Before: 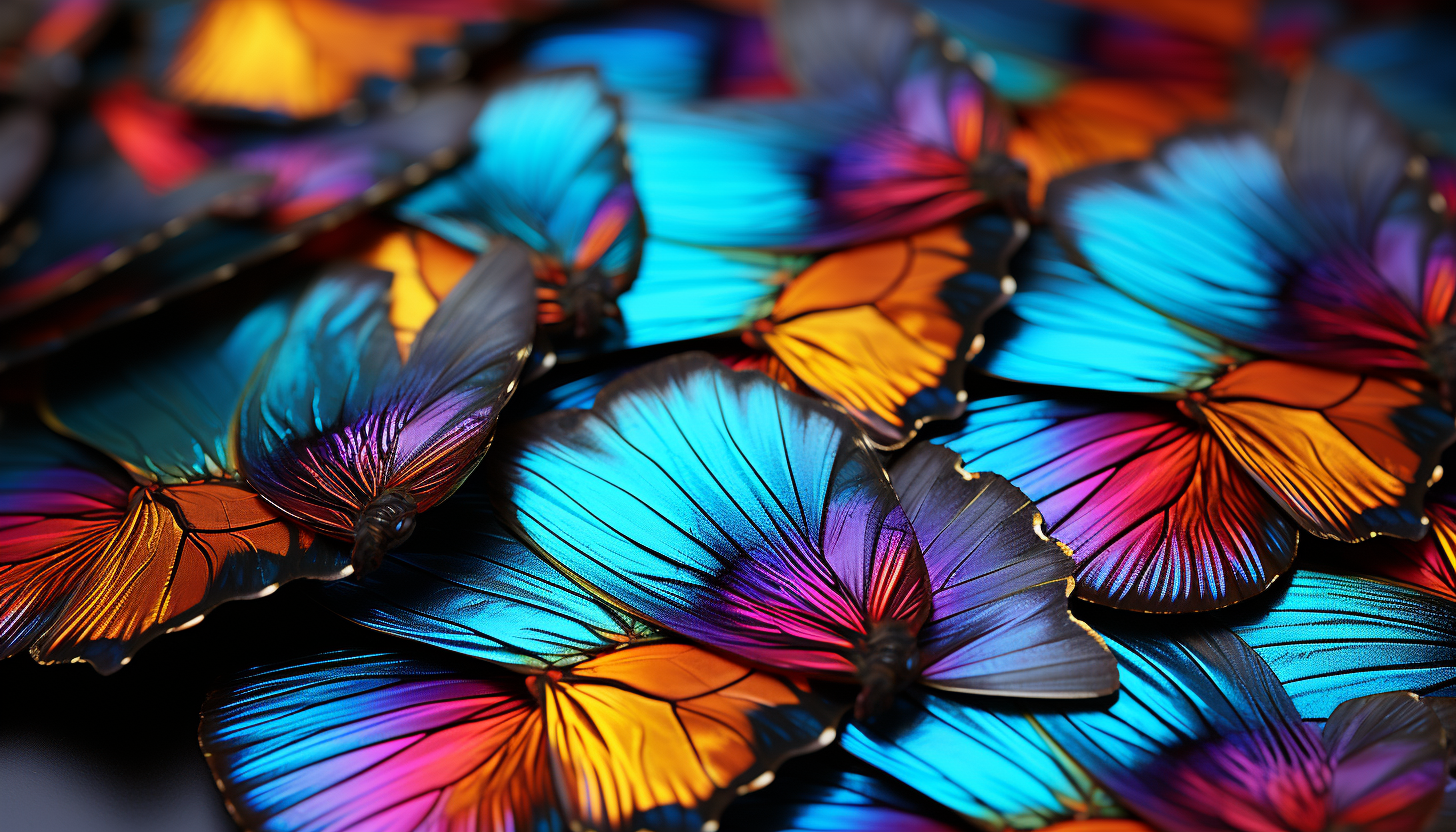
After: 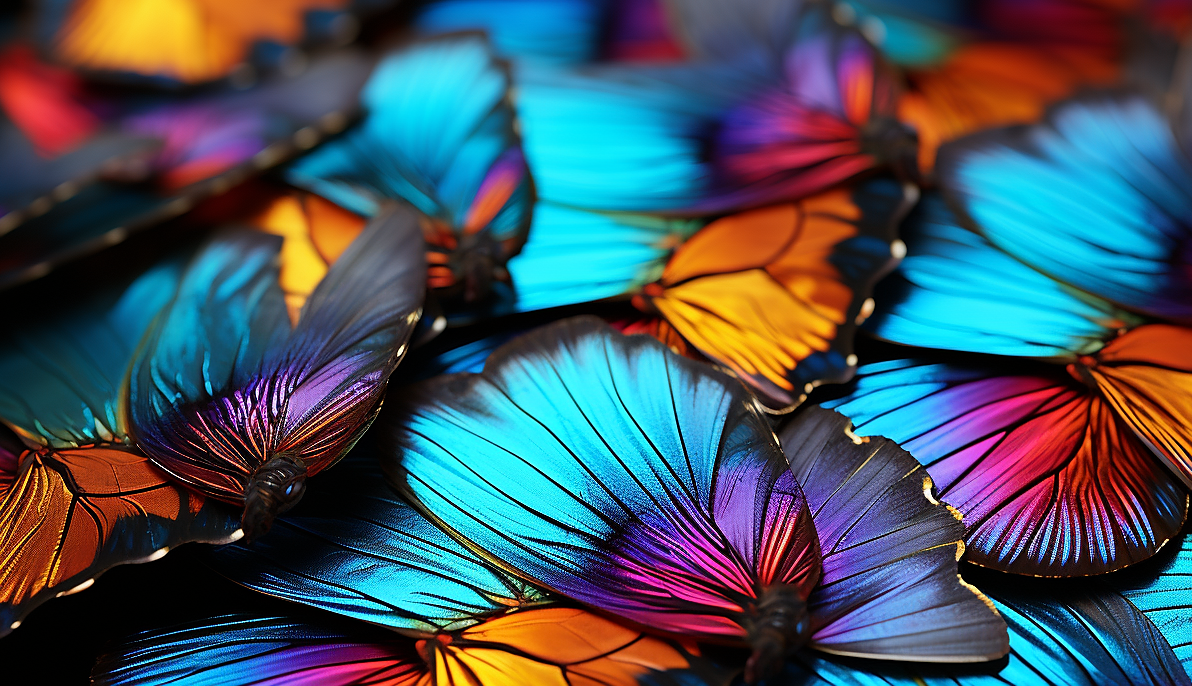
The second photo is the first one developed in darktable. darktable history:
sharpen: radius 1.049
crop and rotate: left 7.56%, top 4.415%, right 10.535%, bottom 13.042%
